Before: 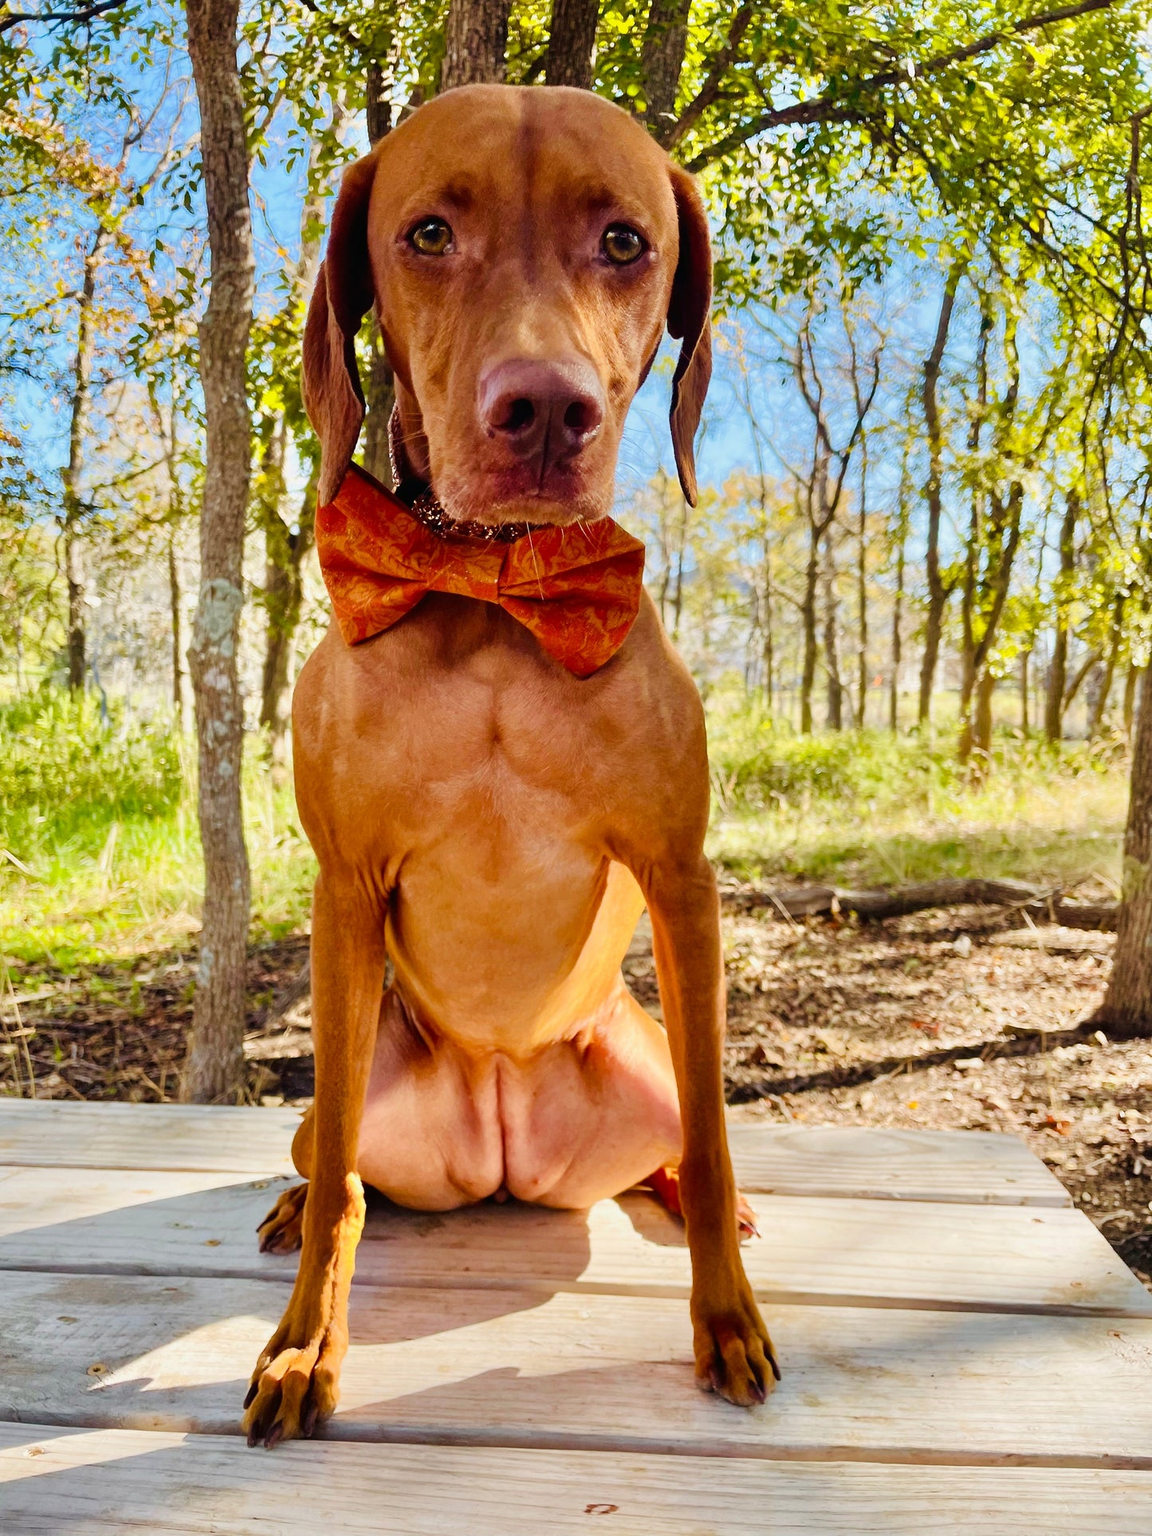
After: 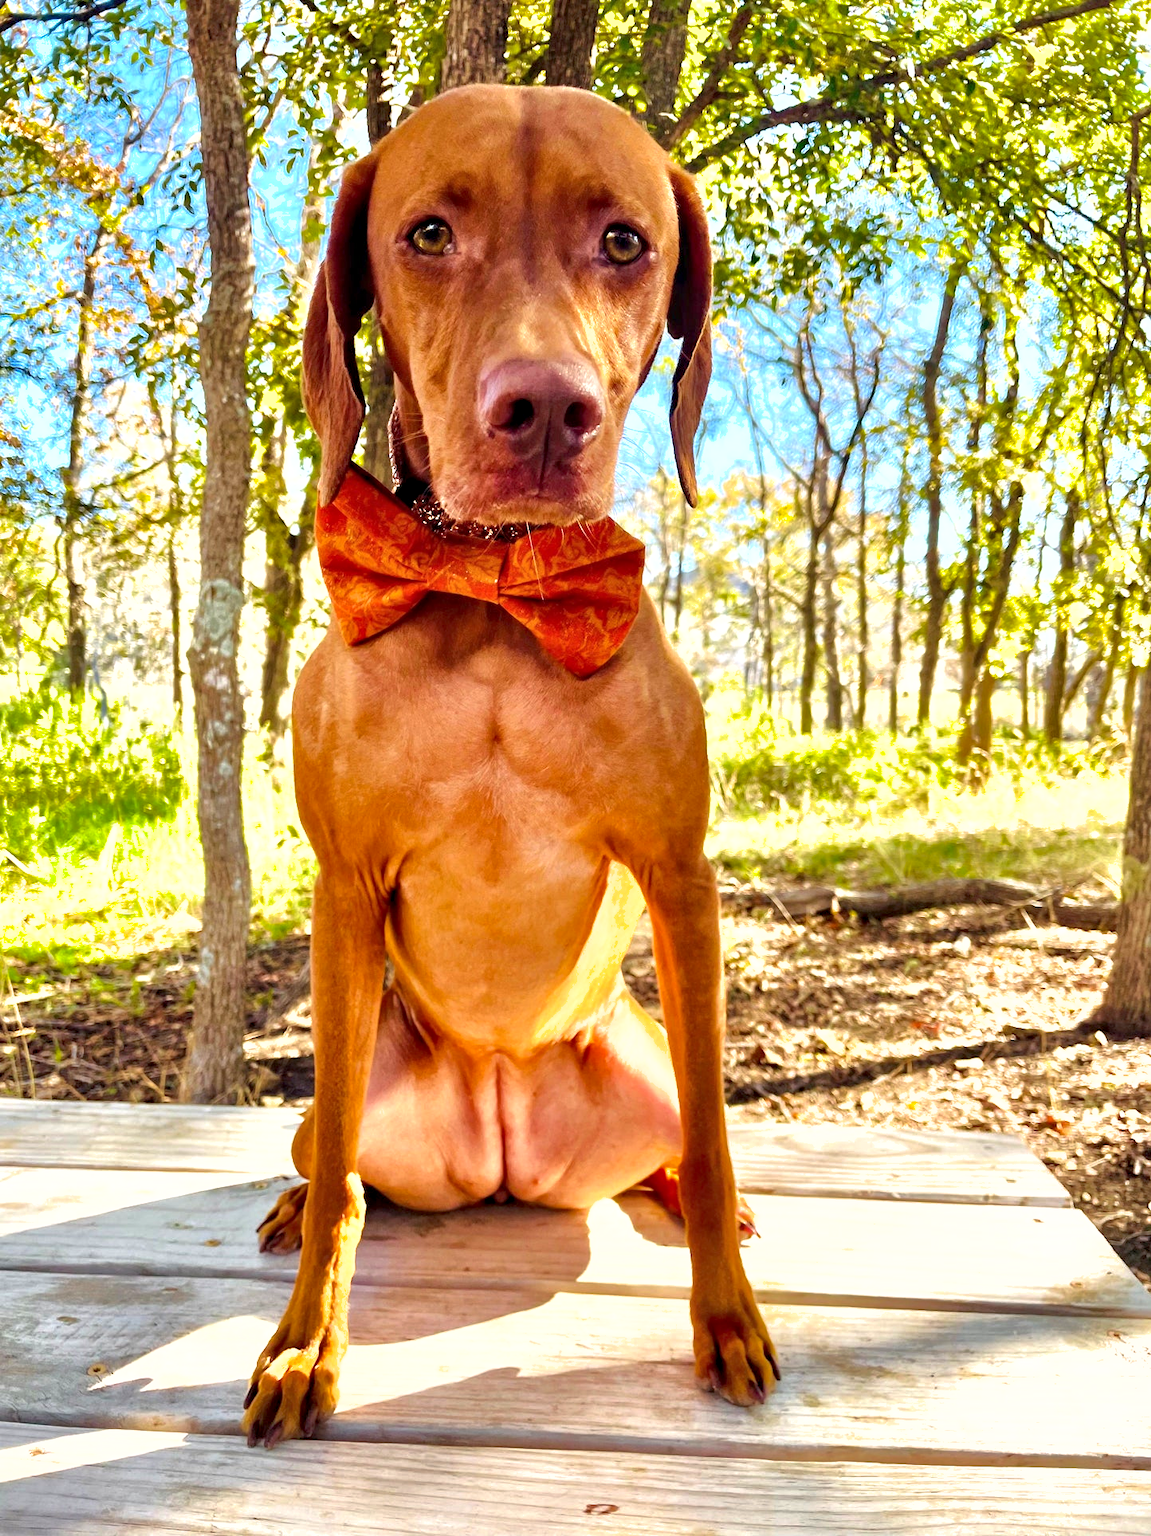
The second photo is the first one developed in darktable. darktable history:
shadows and highlights: on, module defaults
exposure: exposure 0.671 EV, compensate exposure bias true, compensate highlight preservation false
contrast equalizer: y [[0.511, 0.558, 0.631, 0.632, 0.559, 0.512], [0.5 ×6], [0.5 ×6], [0 ×6], [0 ×6]], mix 0.278
